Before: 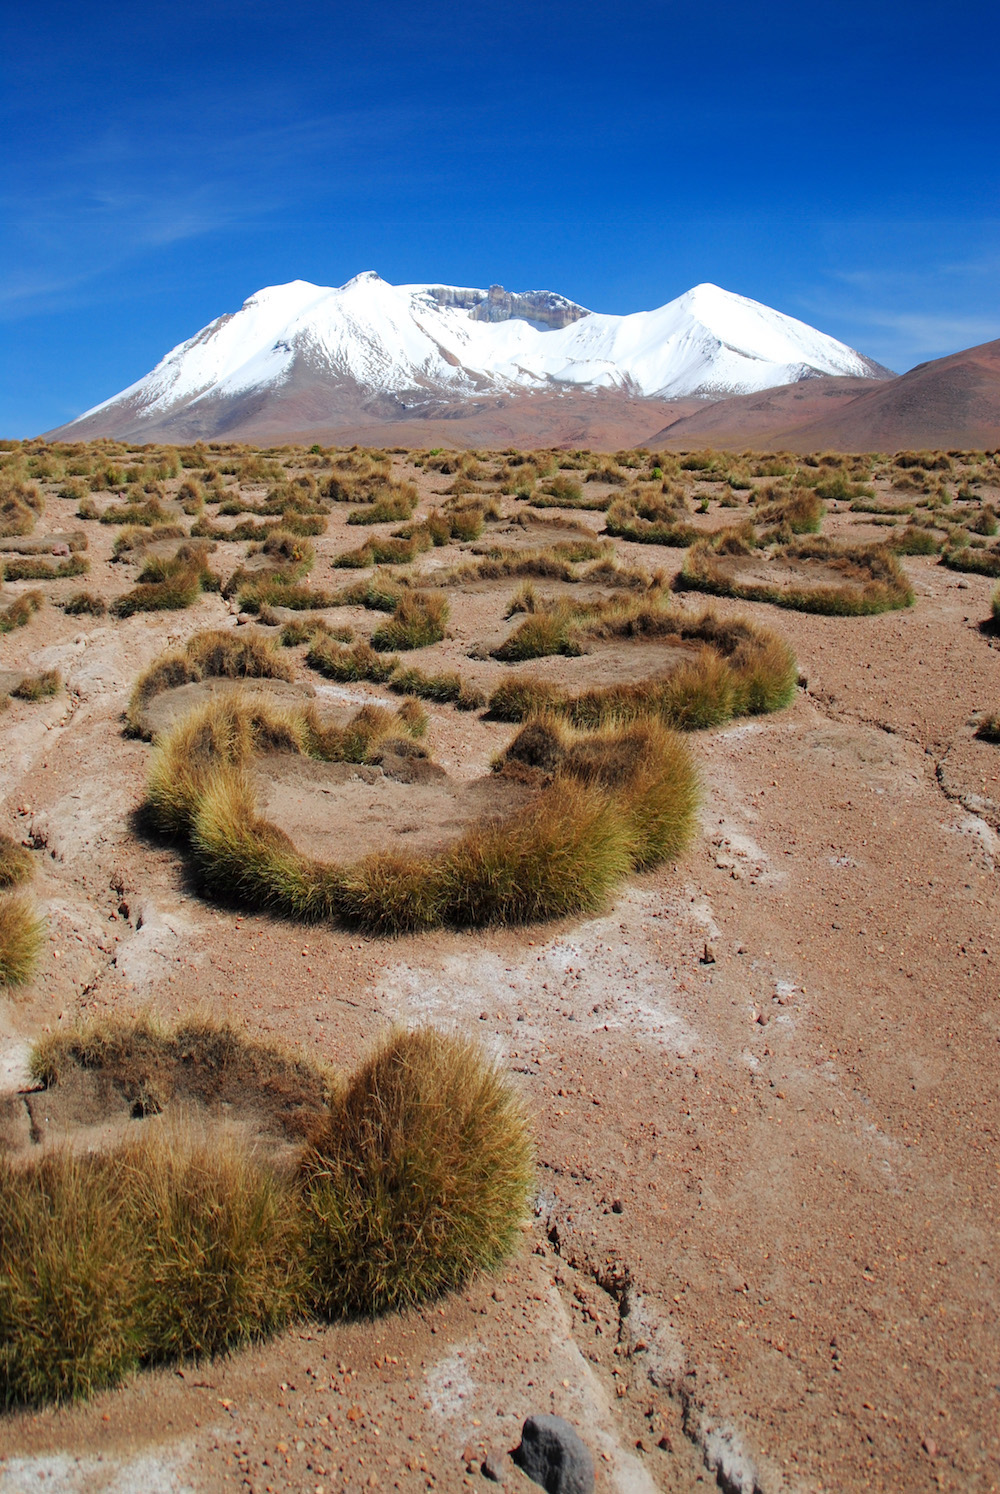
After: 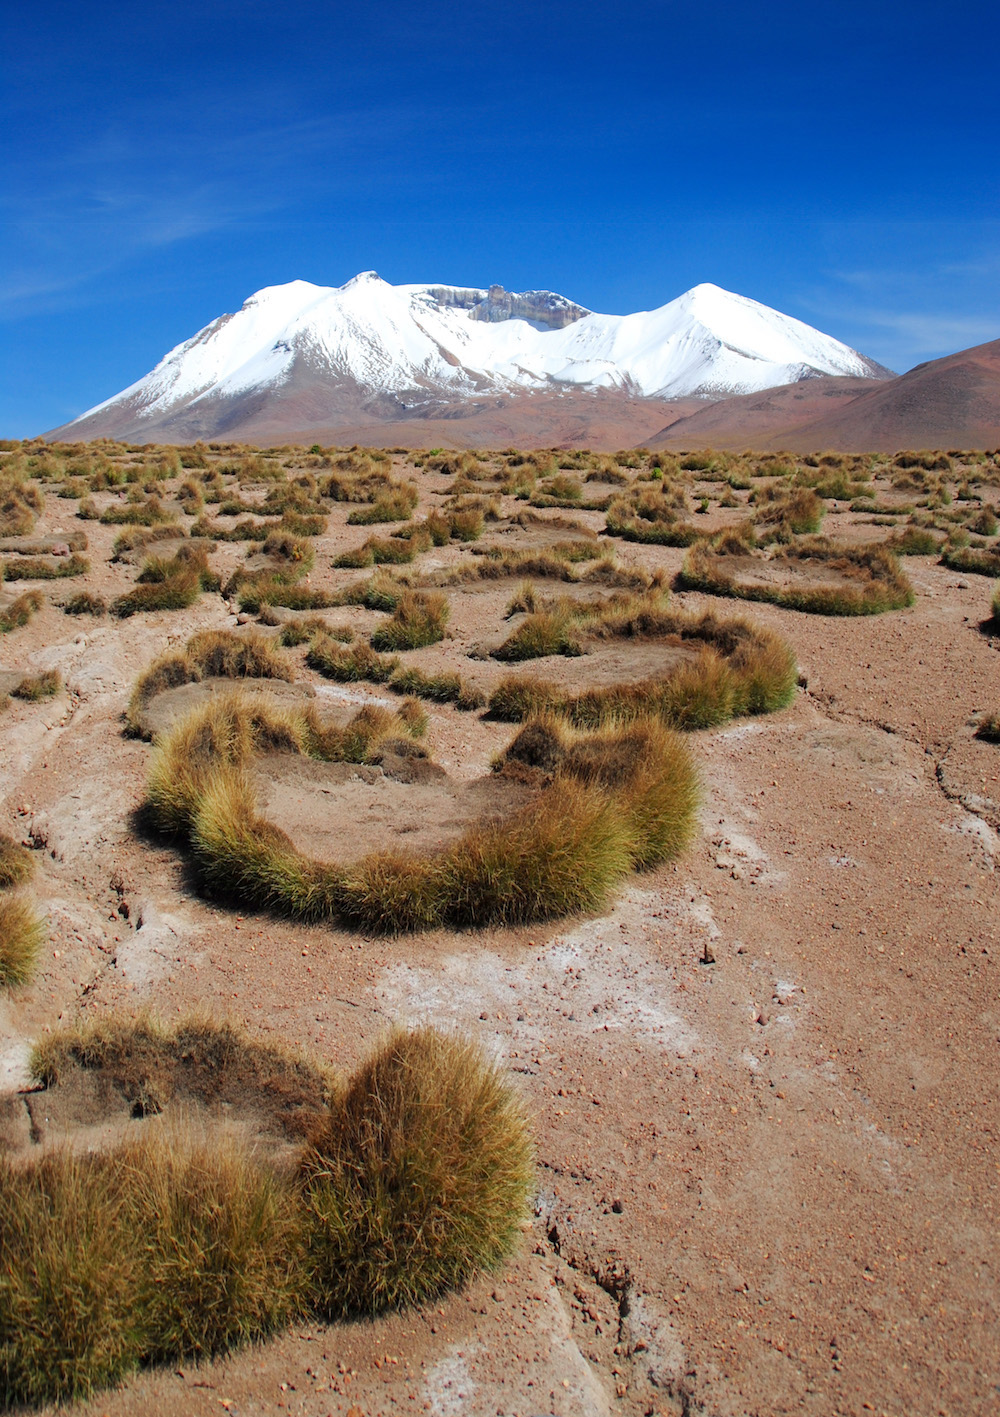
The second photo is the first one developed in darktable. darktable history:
crop and rotate: top 0.012%, bottom 5.085%
